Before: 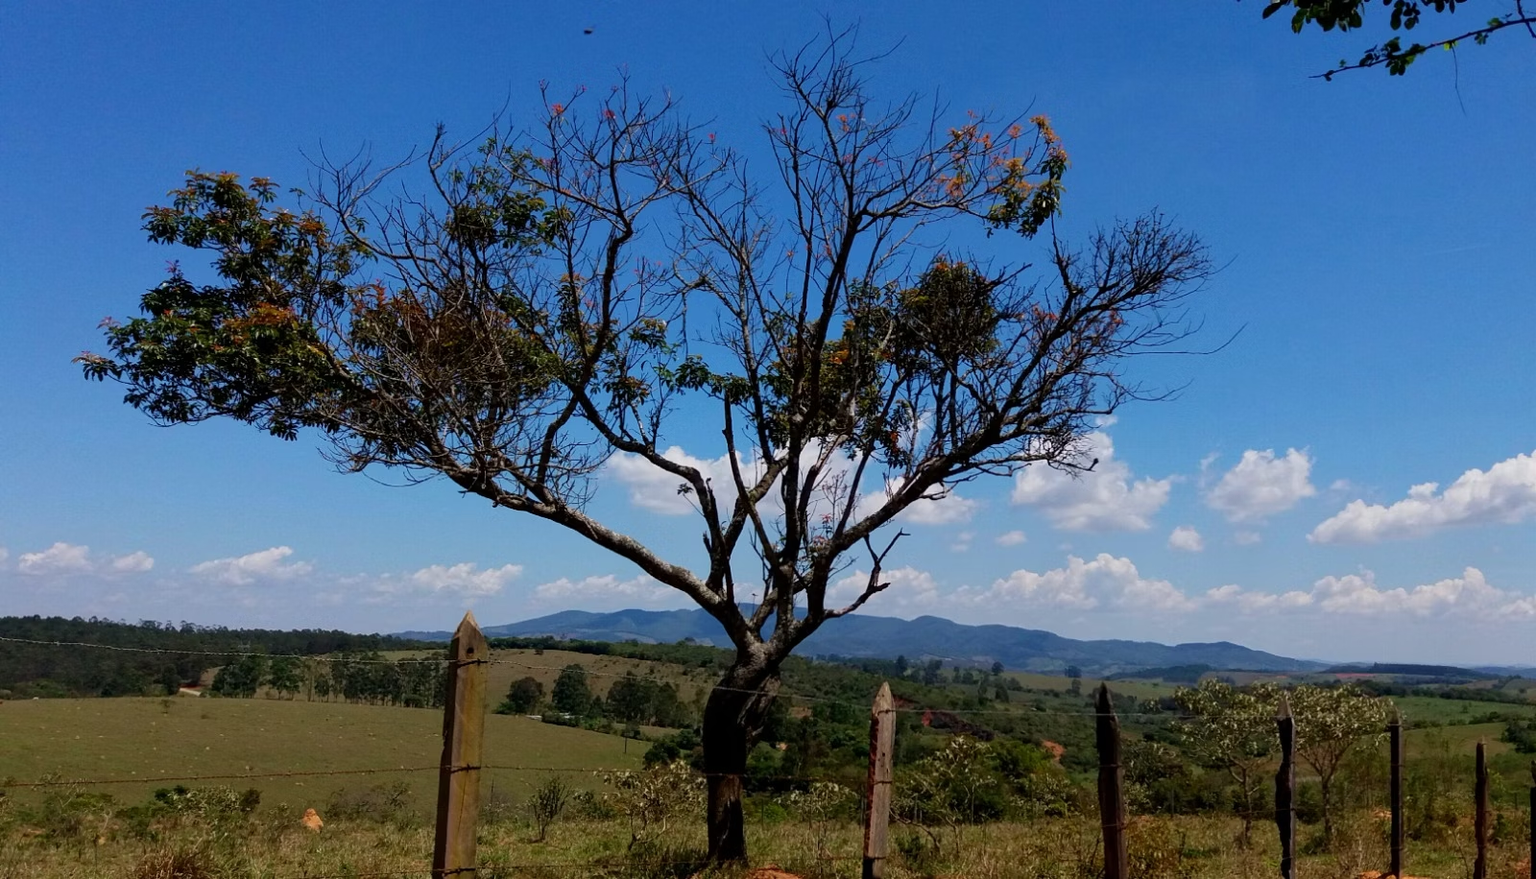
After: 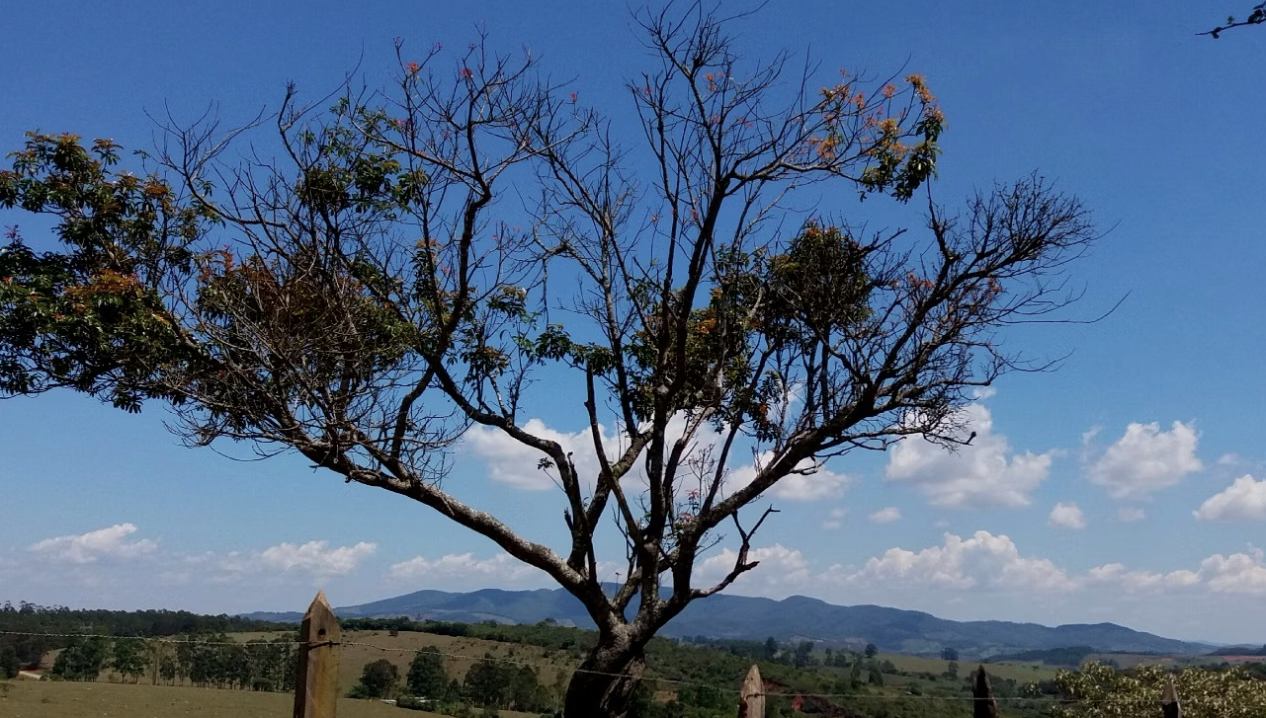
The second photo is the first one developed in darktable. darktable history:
crop and rotate: left 10.528%, top 5.094%, right 10.343%, bottom 16.455%
contrast brightness saturation: saturation -0.168
